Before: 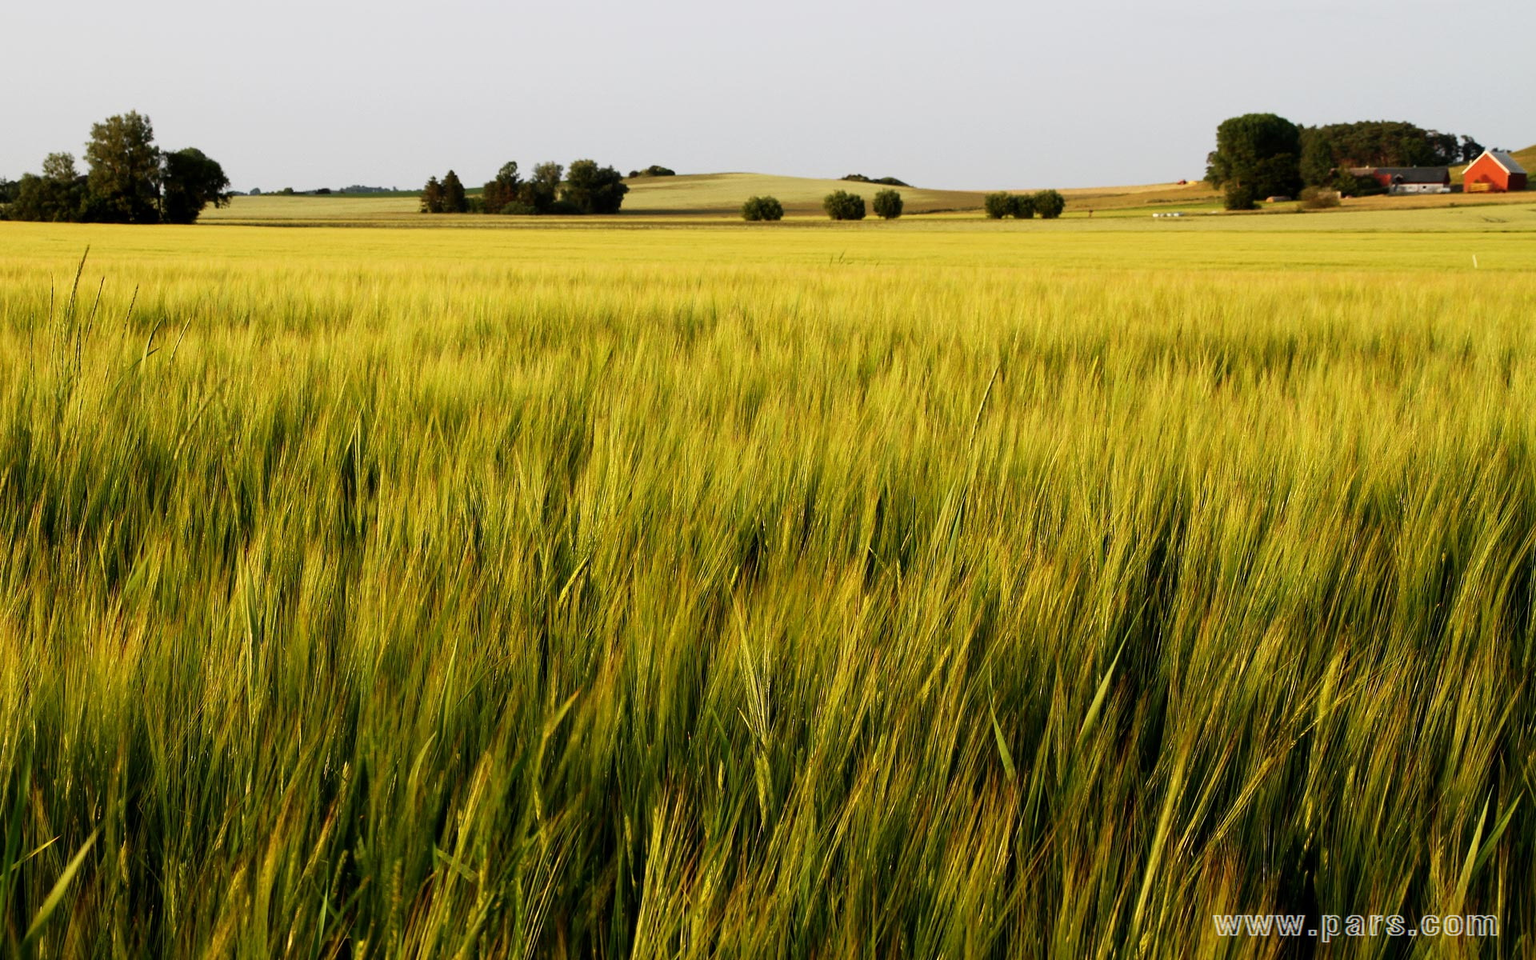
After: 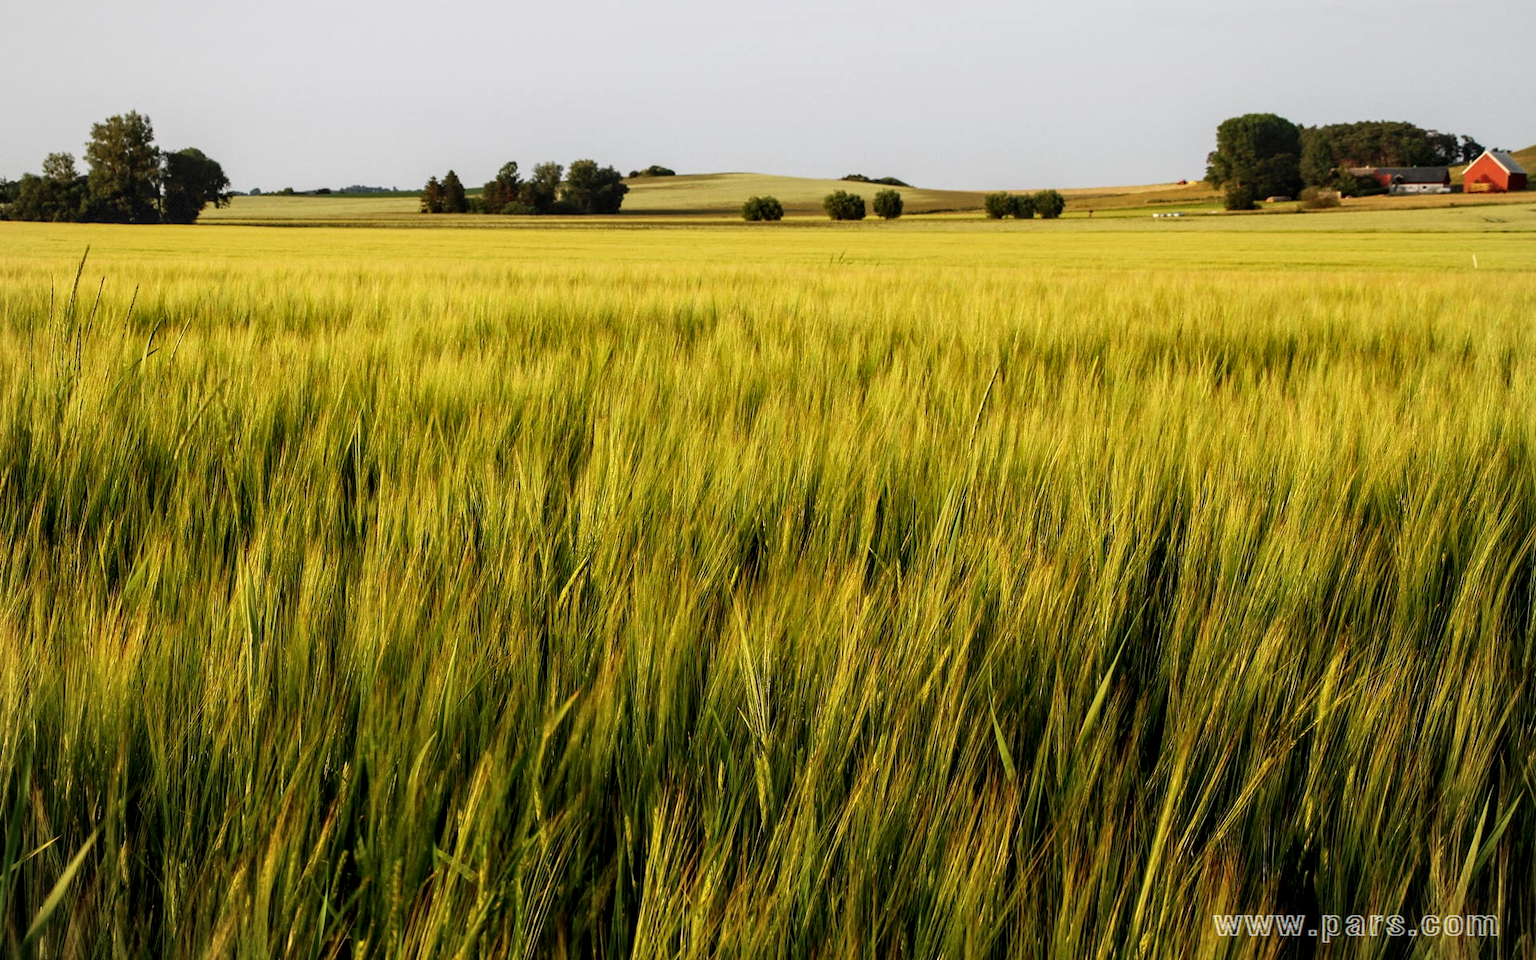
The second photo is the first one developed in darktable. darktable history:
vignetting: fall-off start 85%, fall-off radius 80%, brightness -0.182, saturation -0.3, width/height ratio 1.219, dithering 8-bit output, unbound false
local contrast: on, module defaults
